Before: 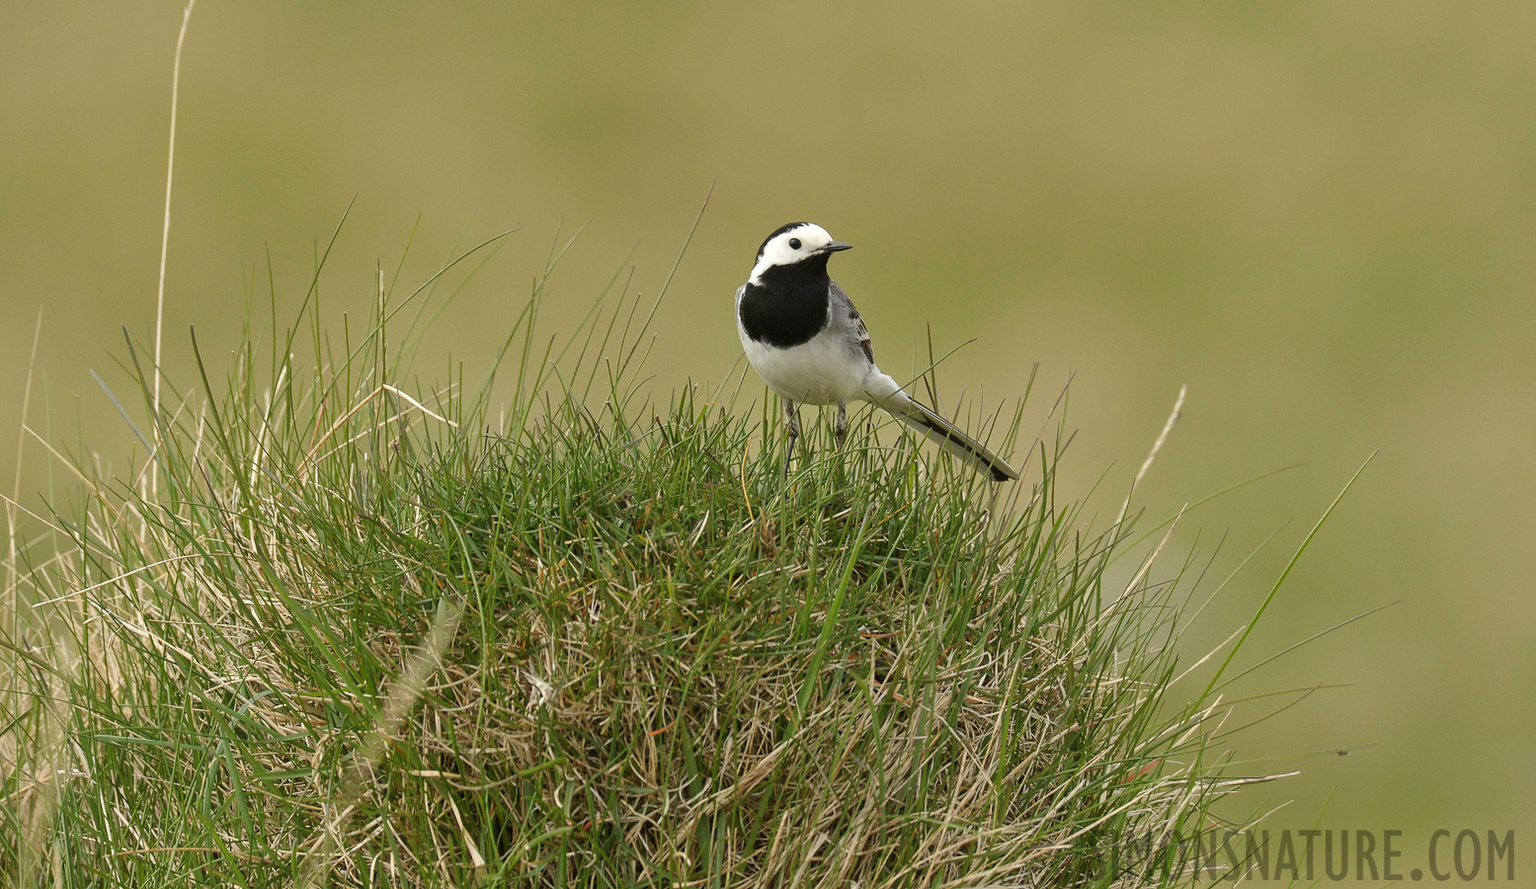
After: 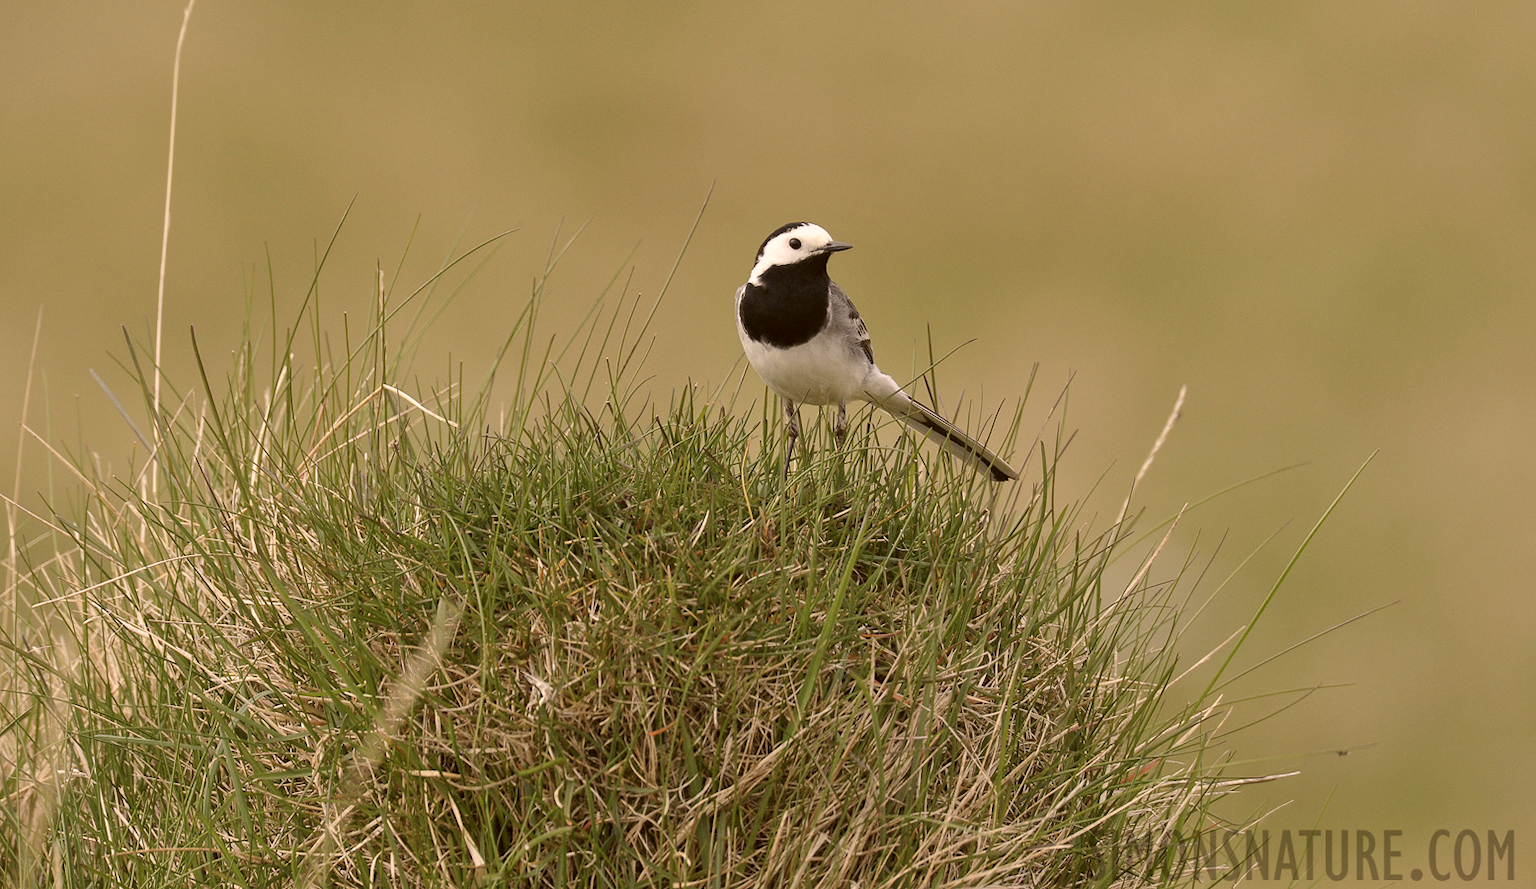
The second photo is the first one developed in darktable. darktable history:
color correction: highlights a* 10.21, highlights b* 9.67, shadows a* 7.82, shadows b* 8.67, saturation 0.783
